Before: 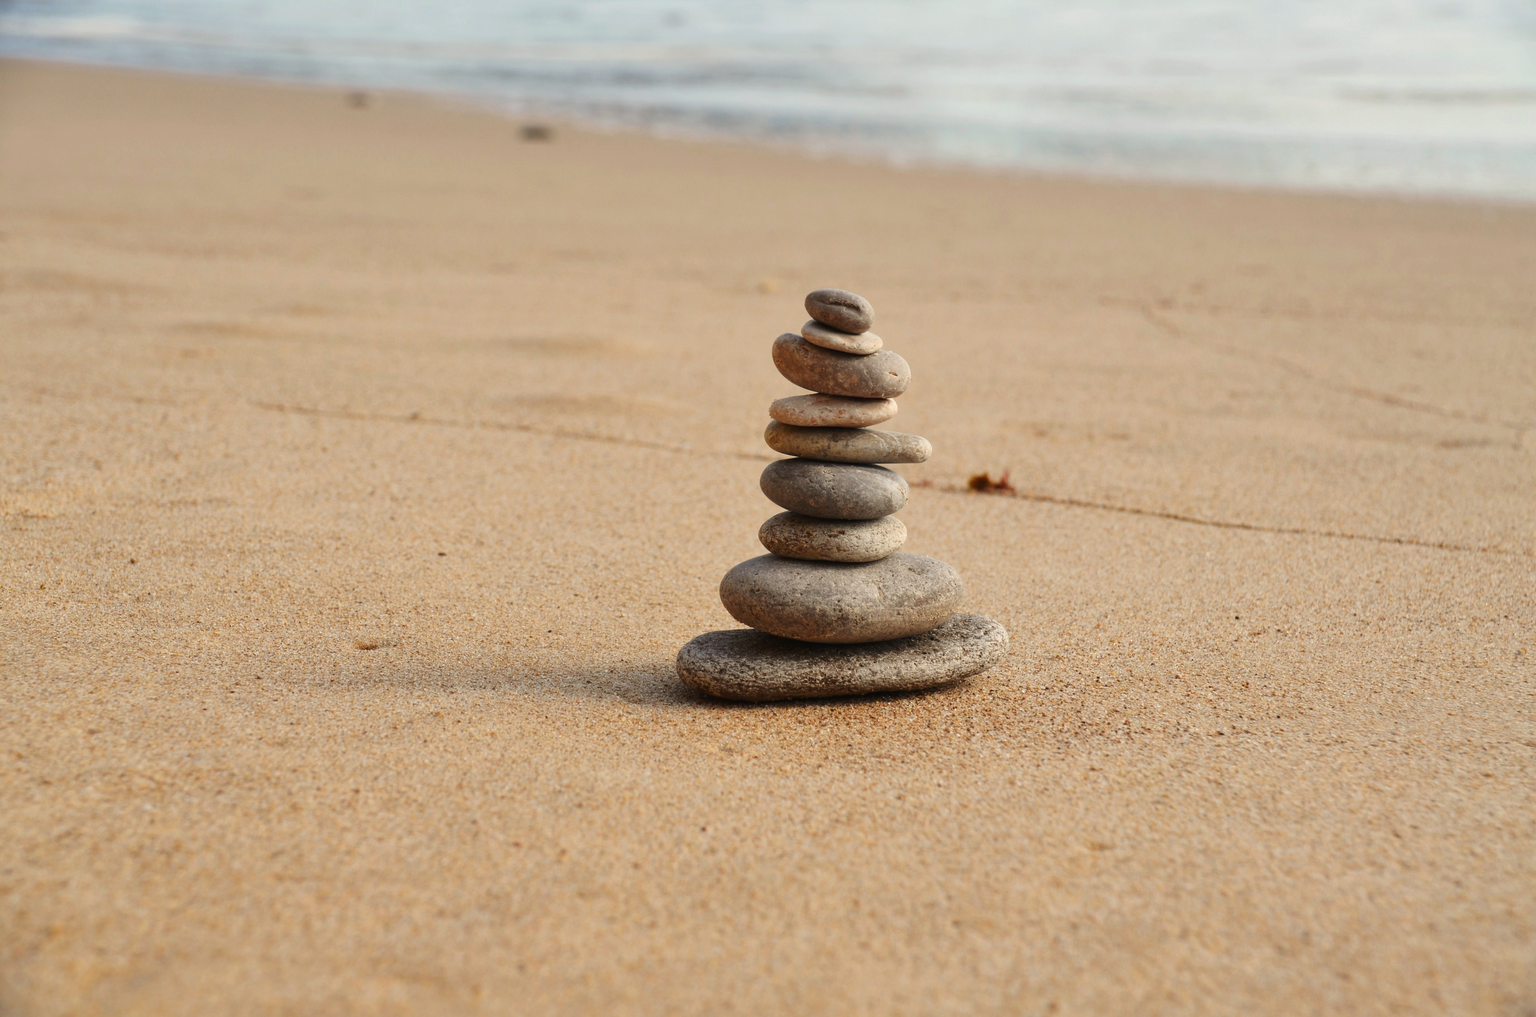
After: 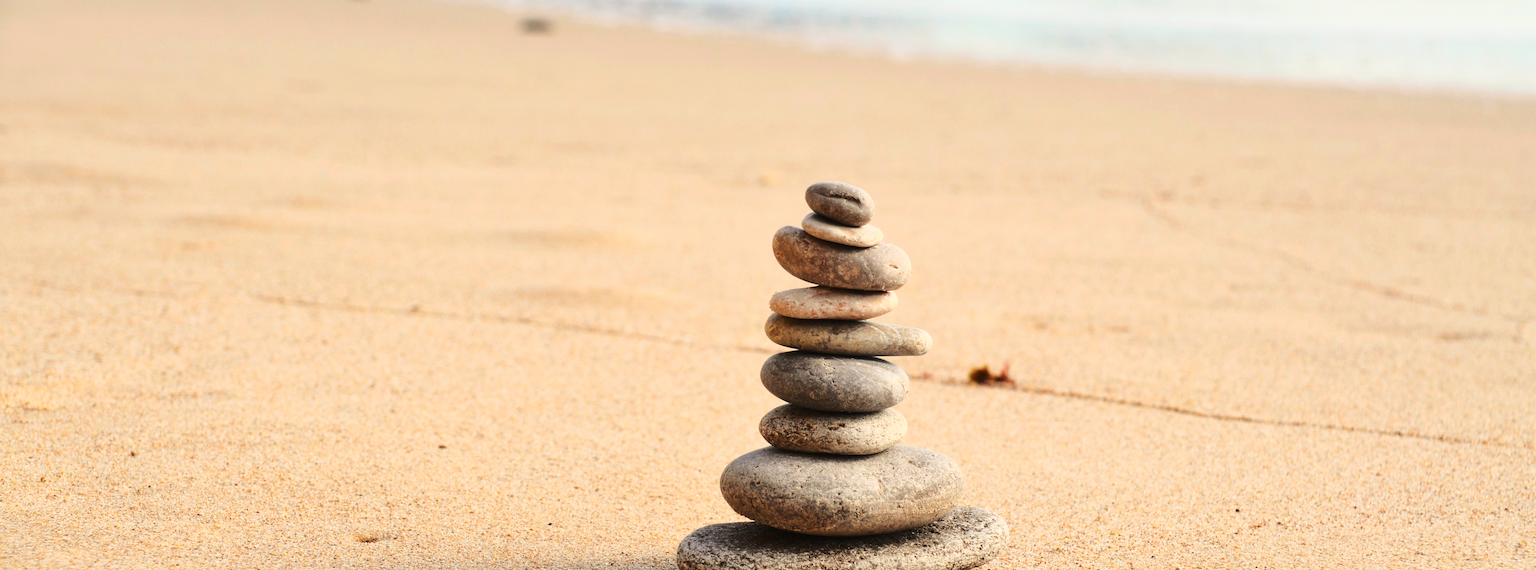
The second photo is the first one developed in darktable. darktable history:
crop and rotate: top 10.605%, bottom 33.274%
base curve: curves: ch0 [(0, 0) (0.028, 0.03) (0.121, 0.232) (0.46, 0.748) (0.859, 0.968) (1, 1)]
